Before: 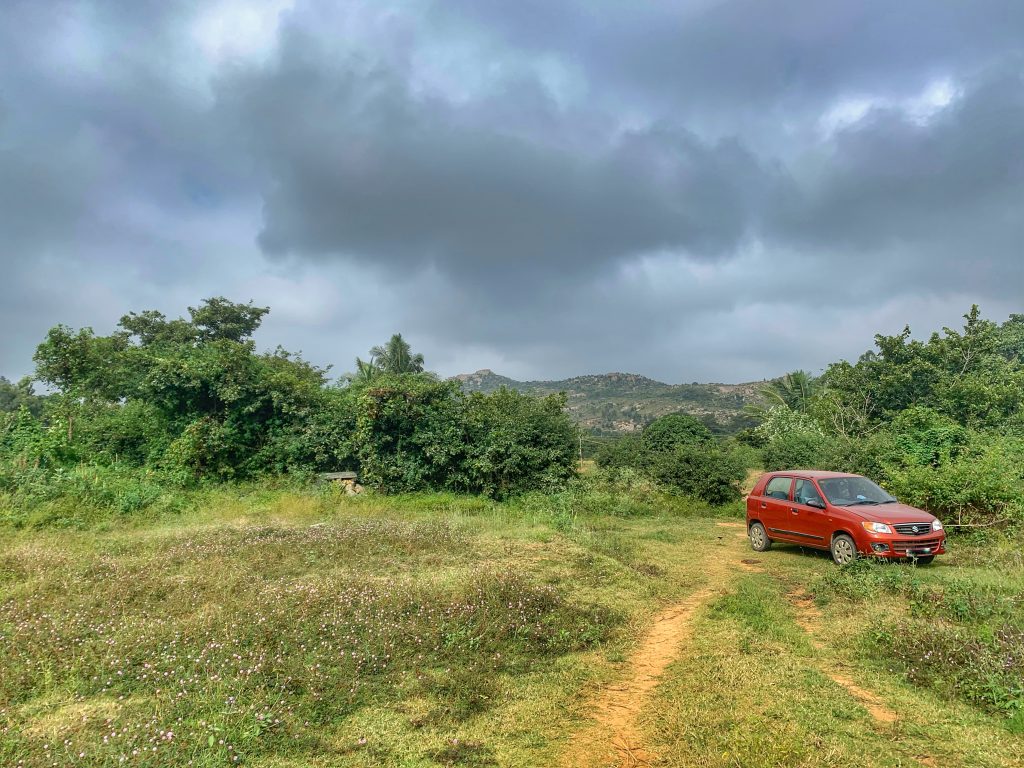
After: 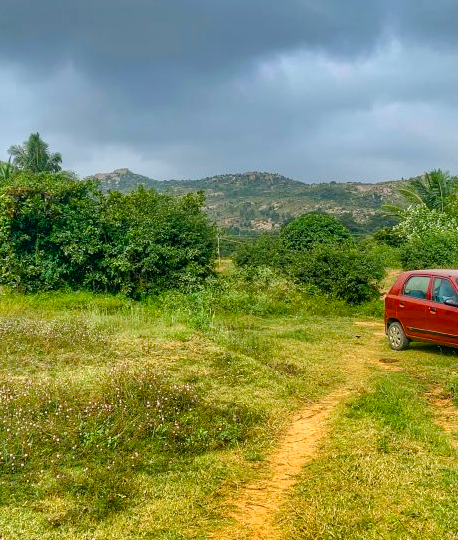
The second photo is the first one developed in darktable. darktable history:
color balance rgb: shadows lift › chroma 2.02%, shadows lift › hue 247.42°, perceptual saturation grading › global saturation 20%, perceptual saturation grading › highlights -14.396%, perceptual saturation grading › shadows 49.794%, perceptual brilliance grading › highlights 2.947%, global vibrance 20%
crop: left 35.388%, top 26.181%, right 19.805%, bottom 3.394%
